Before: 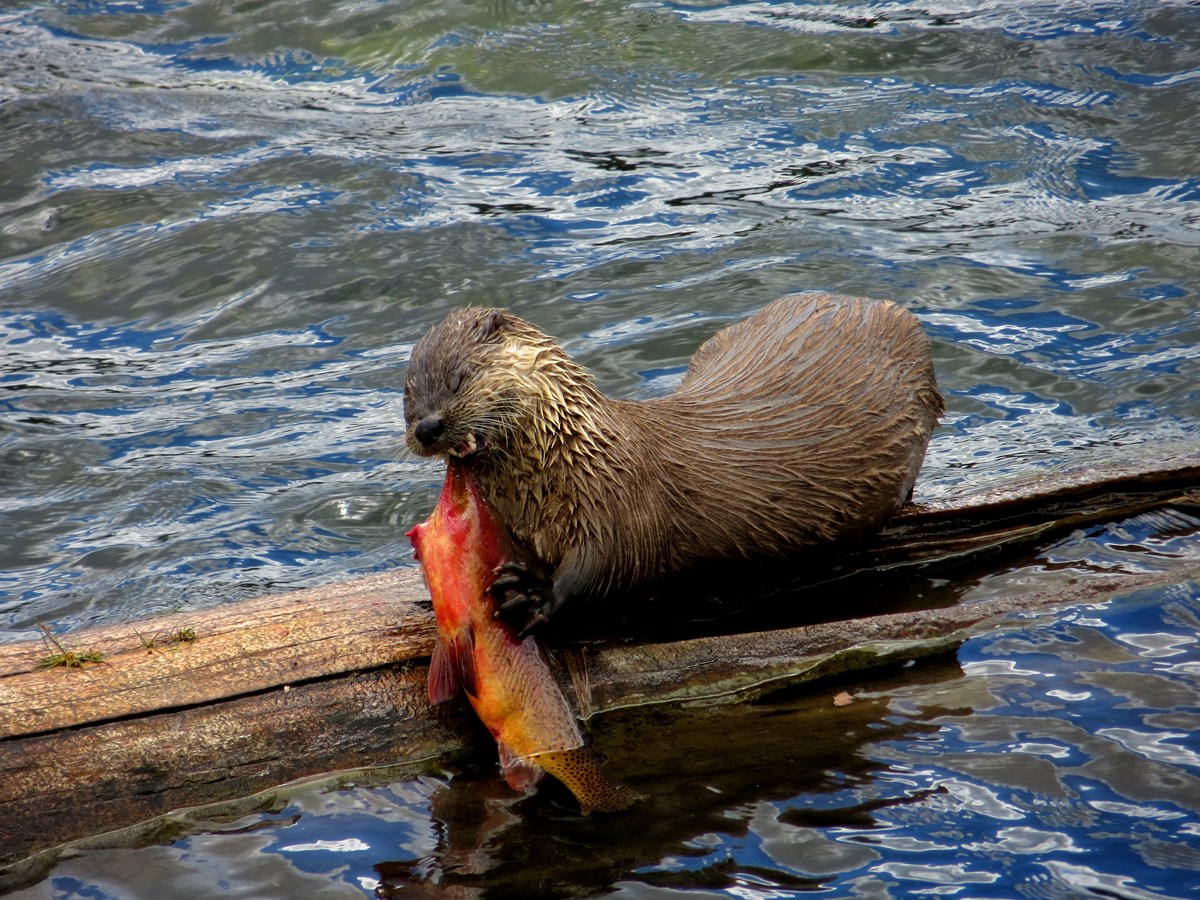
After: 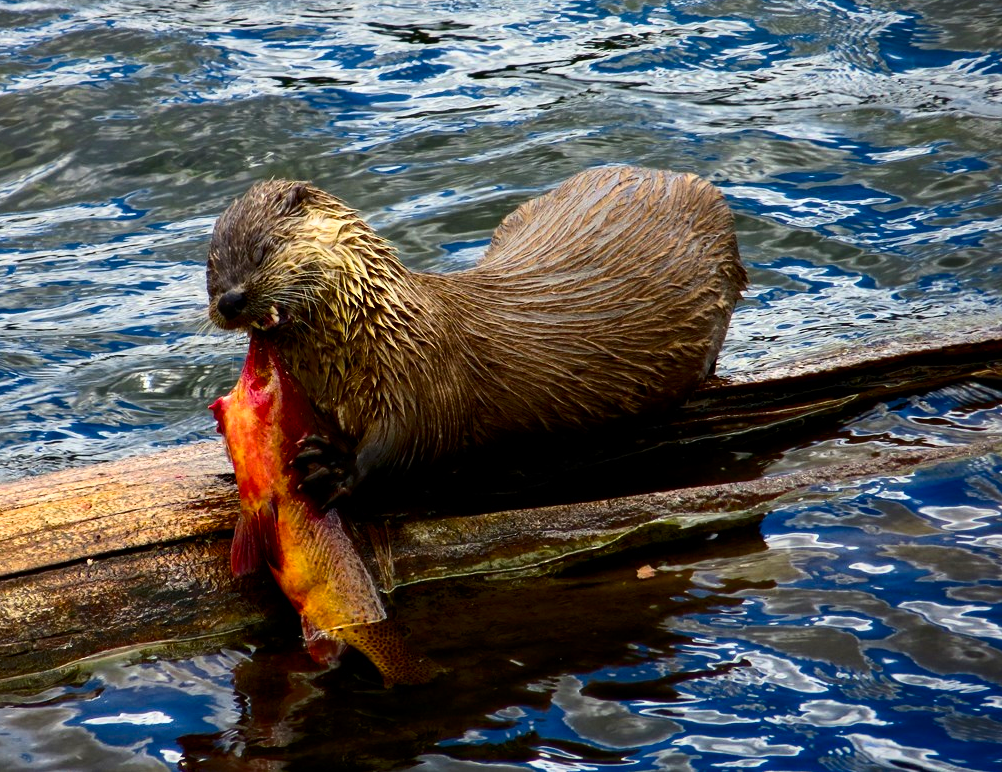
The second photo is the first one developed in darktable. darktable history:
crop: left 16.434%, top 14.21%
contrast brightness saturation: contrast 0.28
color balance rgb: perceptual saturation grading › global saturation 29.585%, global vibrance 20%
